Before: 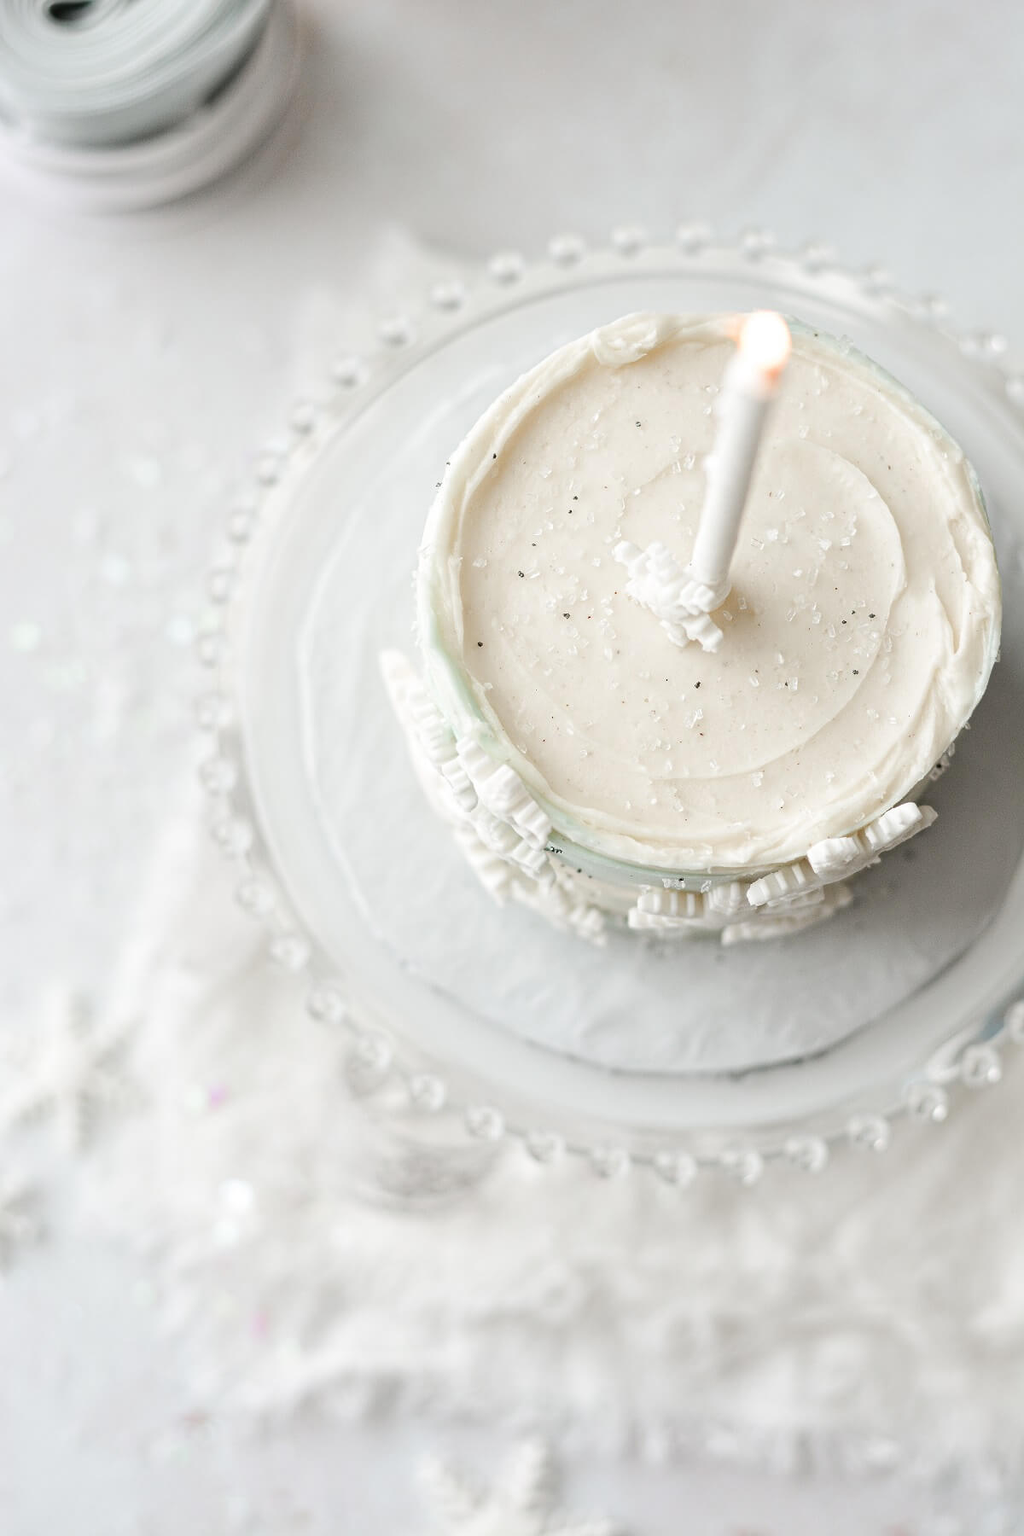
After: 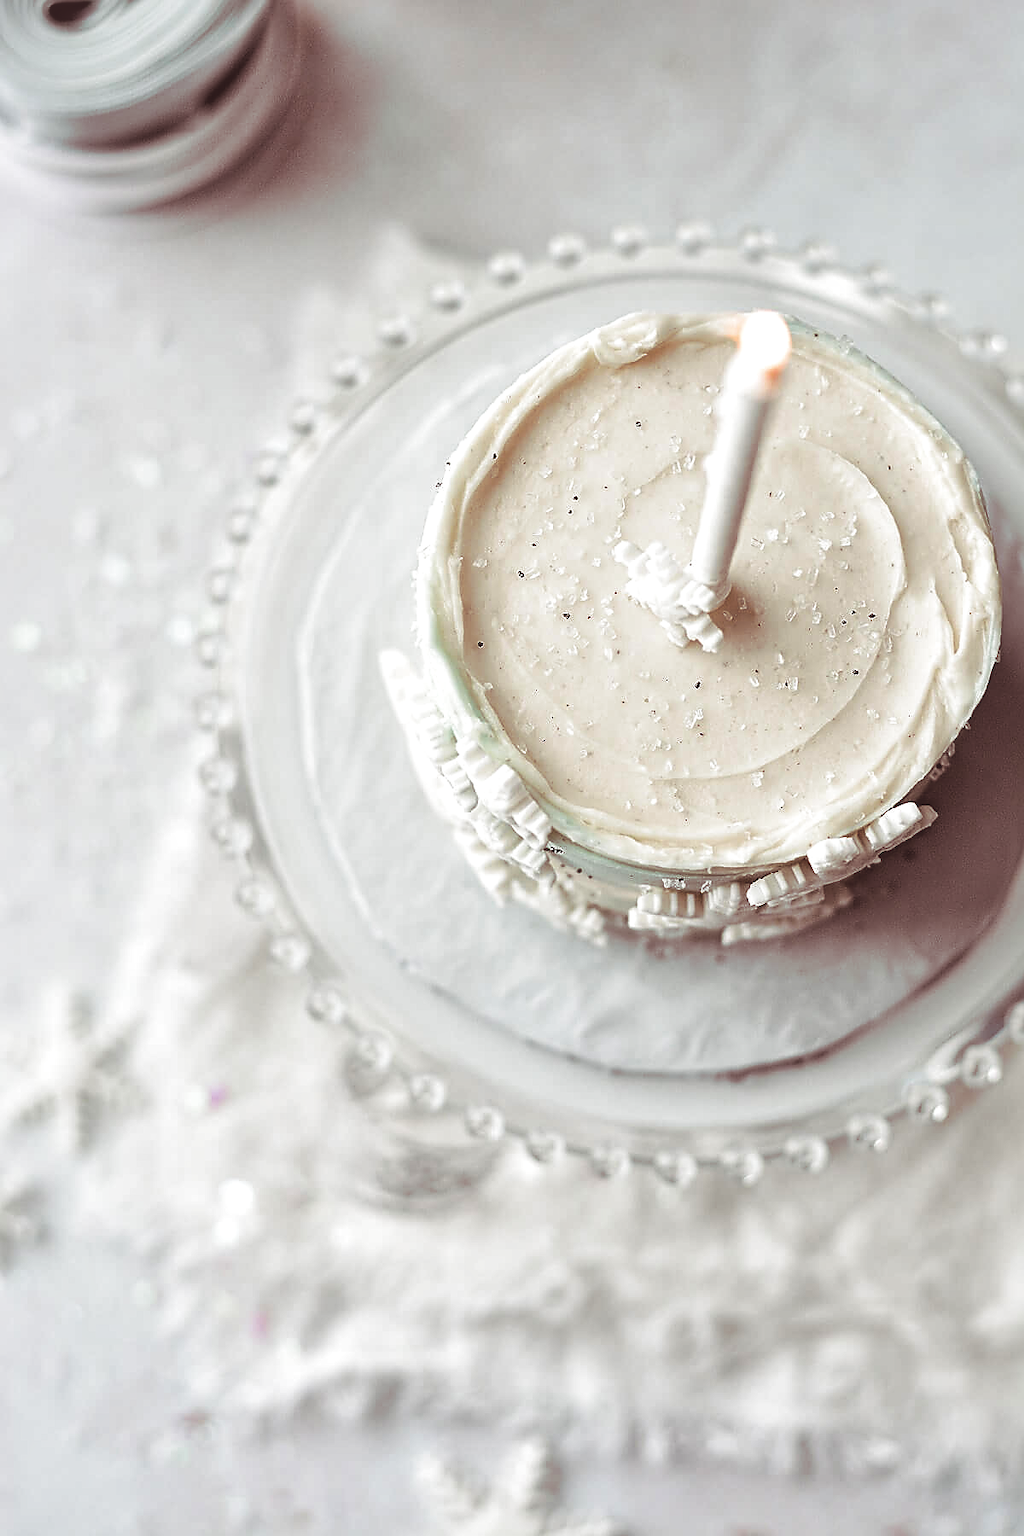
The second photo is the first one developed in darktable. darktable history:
sharpen: radius 1.4, amount 1.25, threshold 0.7
base curve: curves: ch0 [(0, 0.02) (0.083, 0.036) (1, 1)], preserve colors none
split-toning: shadows › saturation 0.41, highlights › saturation 0, compress 33.55%
local contrast: mode bilateral grid, contrast 20, coarseness 50, detail 150%, midtone range 0.2
